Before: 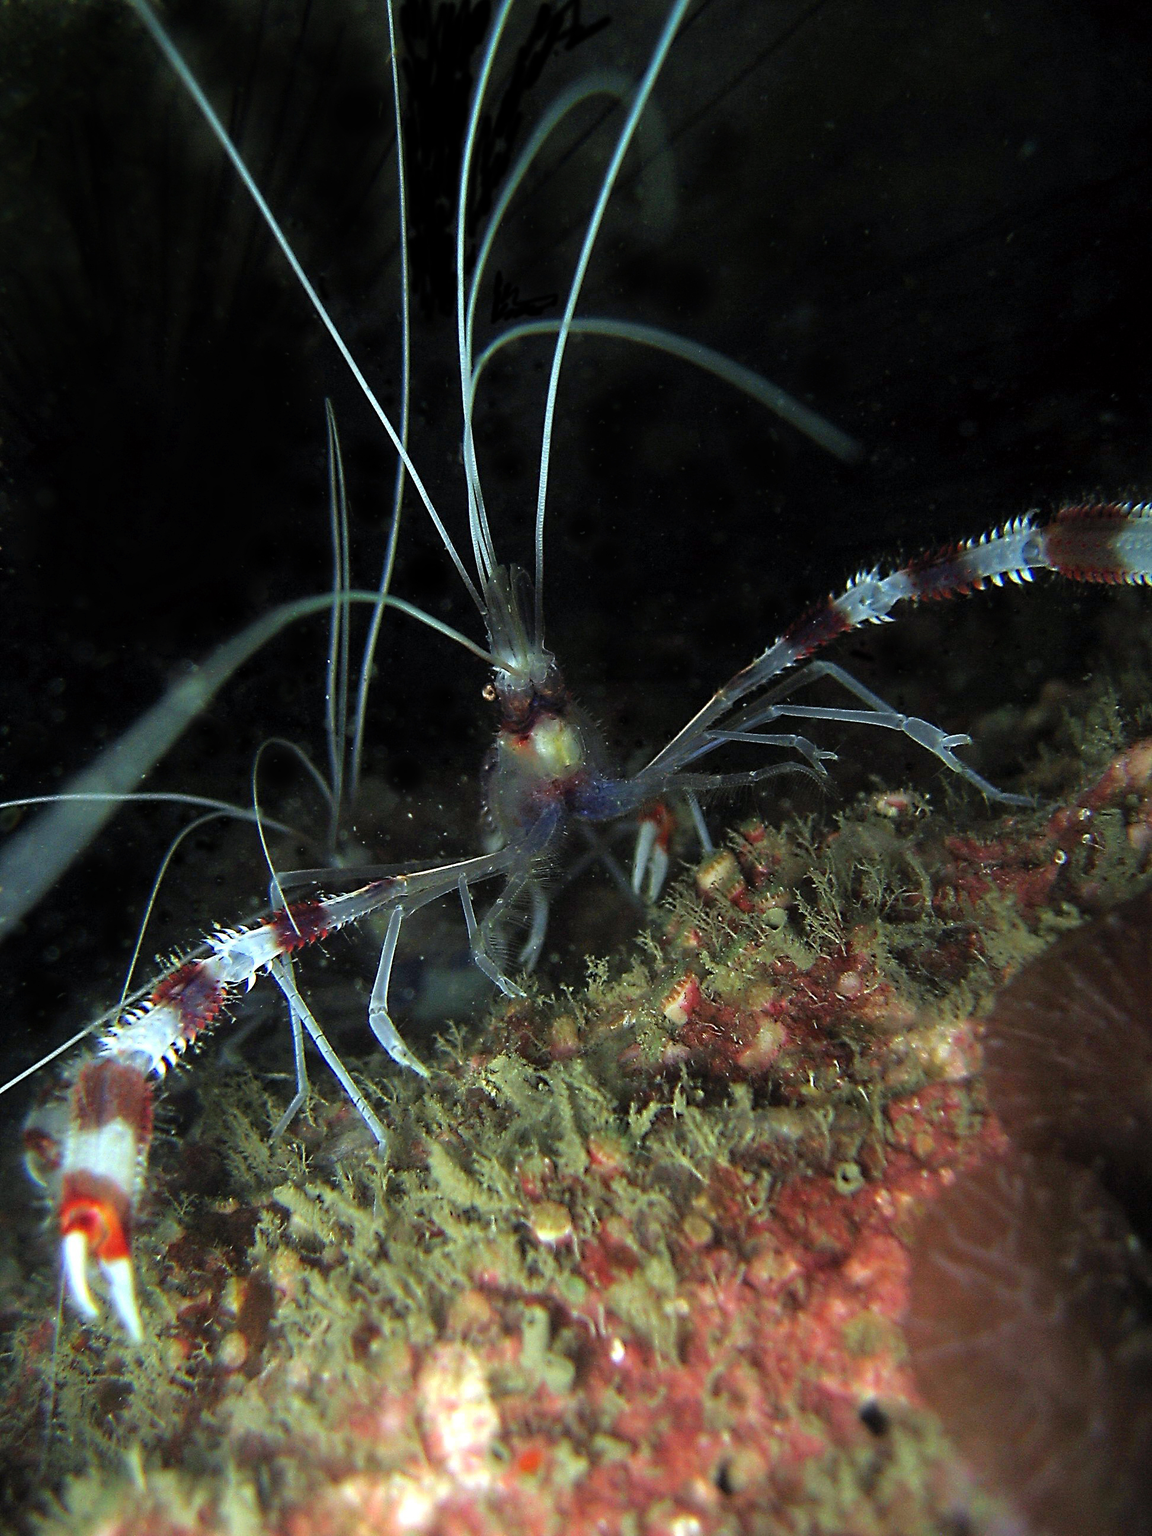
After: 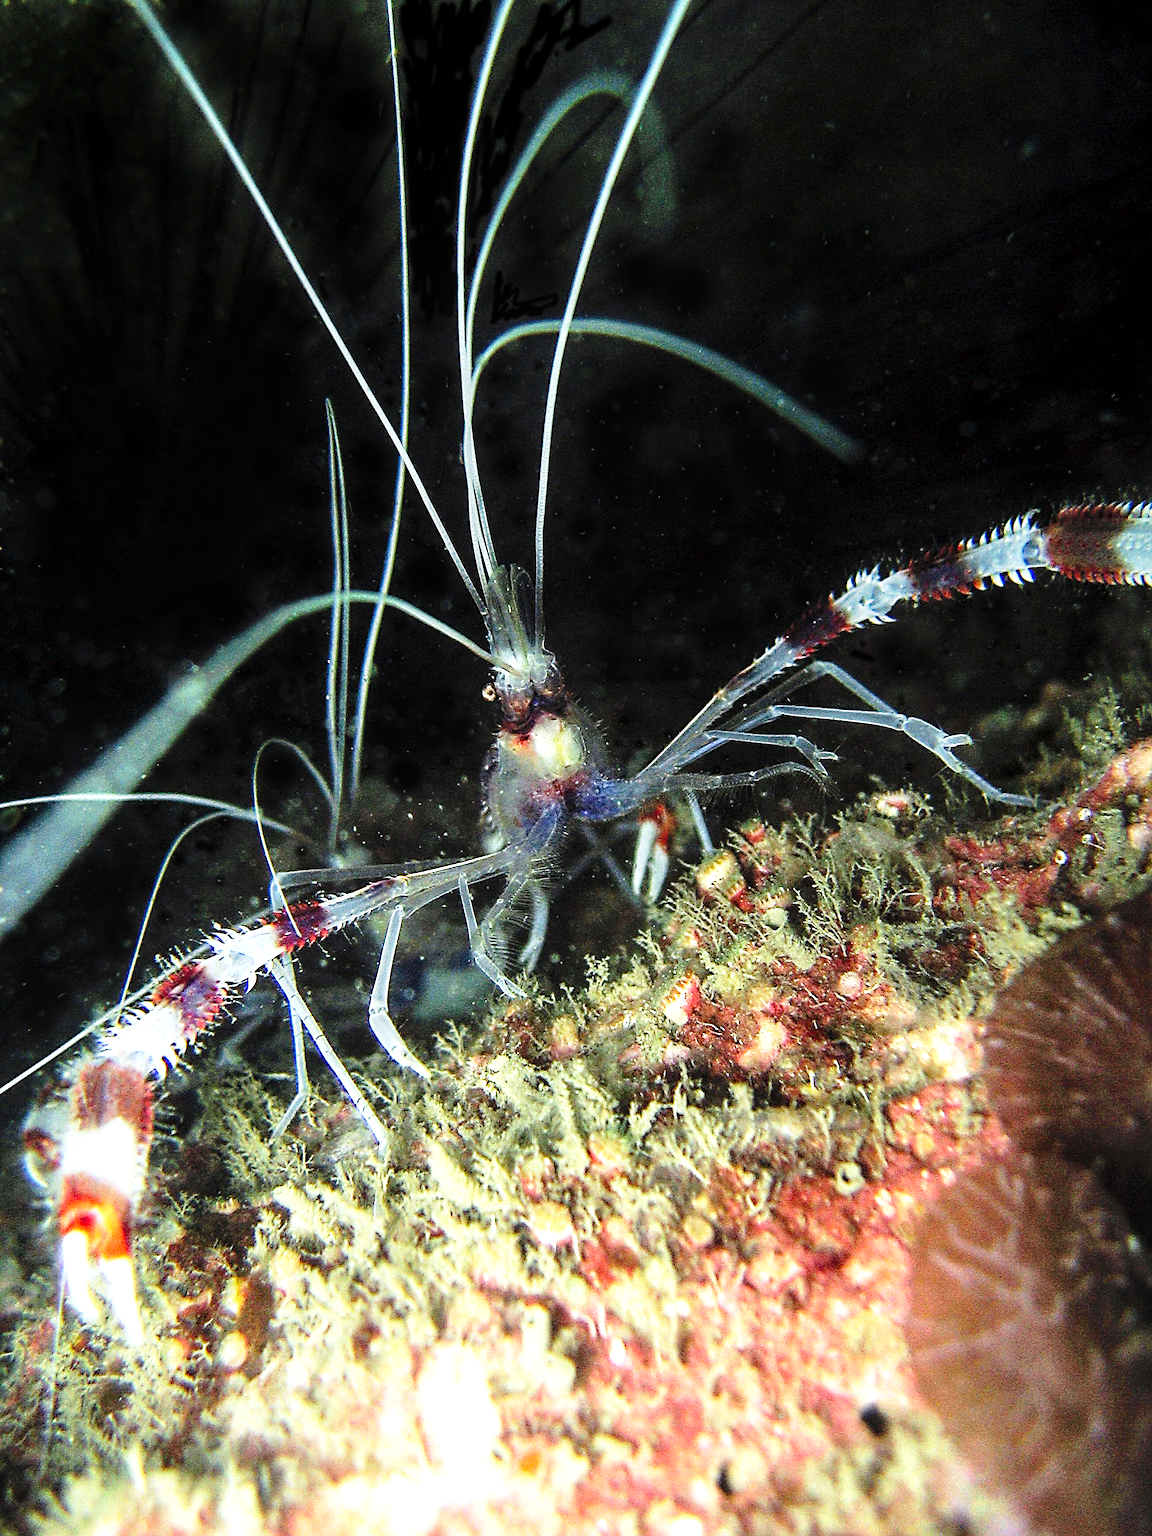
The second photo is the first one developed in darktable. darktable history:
sharpen: amount 0.498
color balance rgb: perceptual saturation grading › global saturation 9.899%, contrast 15.017%
exposure: black level correction 0, exposure 1 EV, compensate exposure bias true, compensate highlight preservation false
local contrast: on, module defaults
base curve: curves: ch0 [(0, 0) (0.028, 0.03) (0.121, 0.232) (0.46, 0.748) (0.859, 0.968) (1, 1)], preserve colors none
